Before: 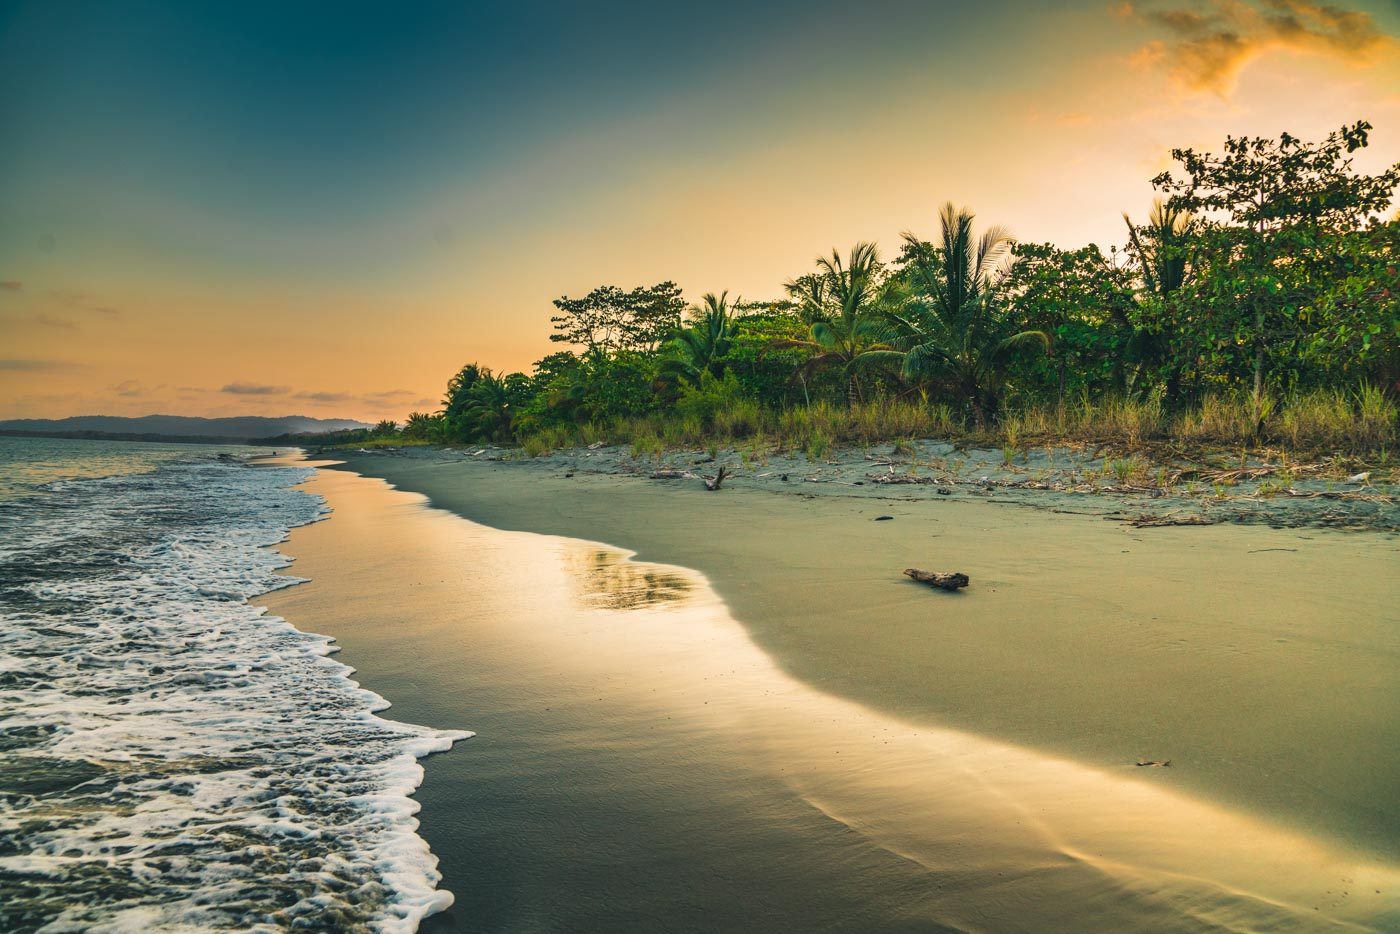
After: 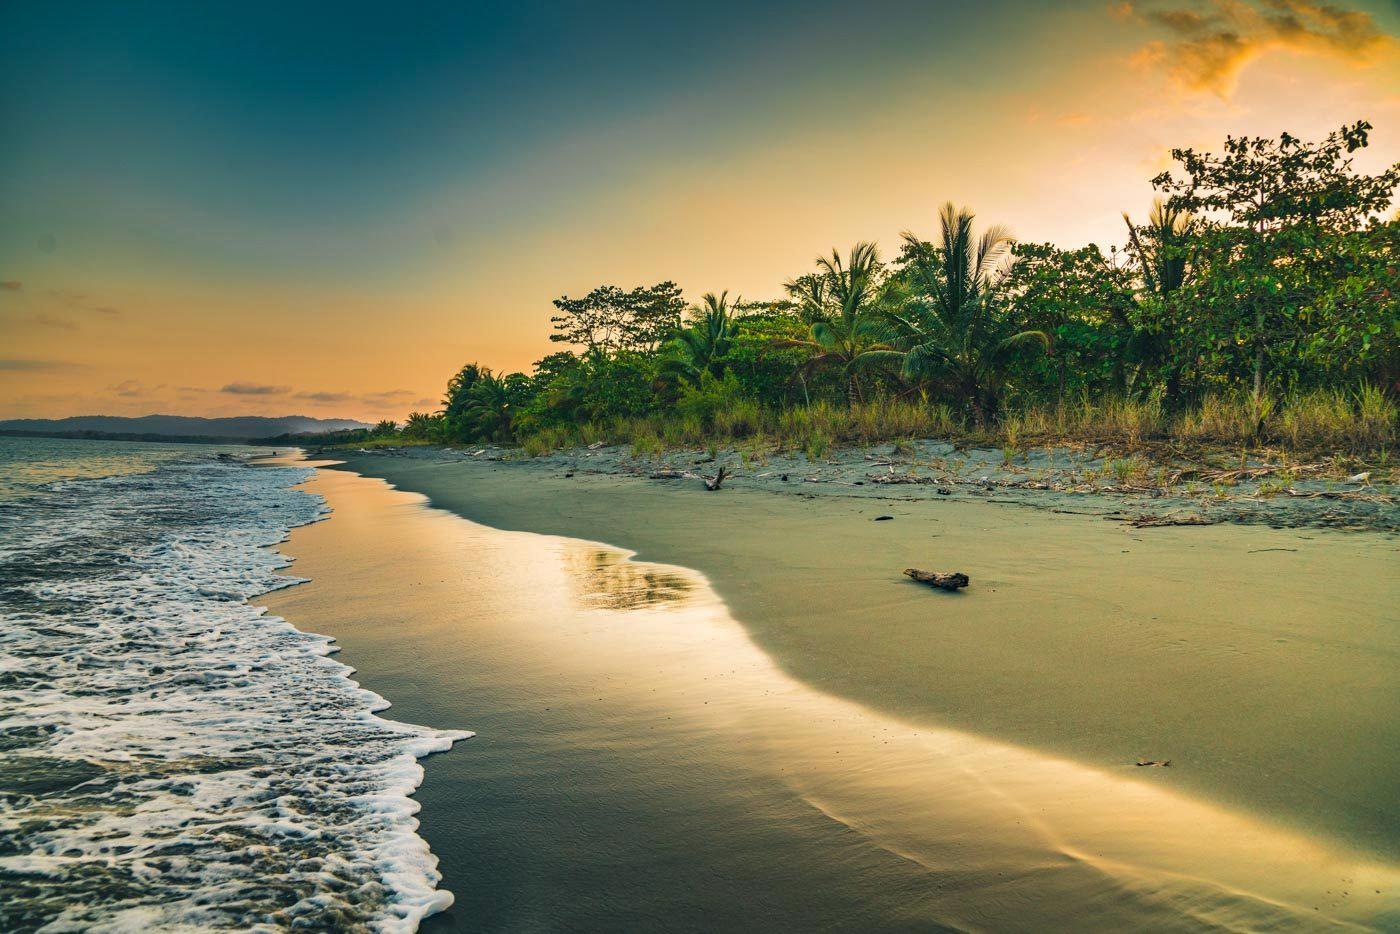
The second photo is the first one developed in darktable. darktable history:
tone equalizer: edges refinement/feathering 500, mask exposure compensation -1.57 EV, preserve details no
haze removal: compatibility mode true, adaptive false
